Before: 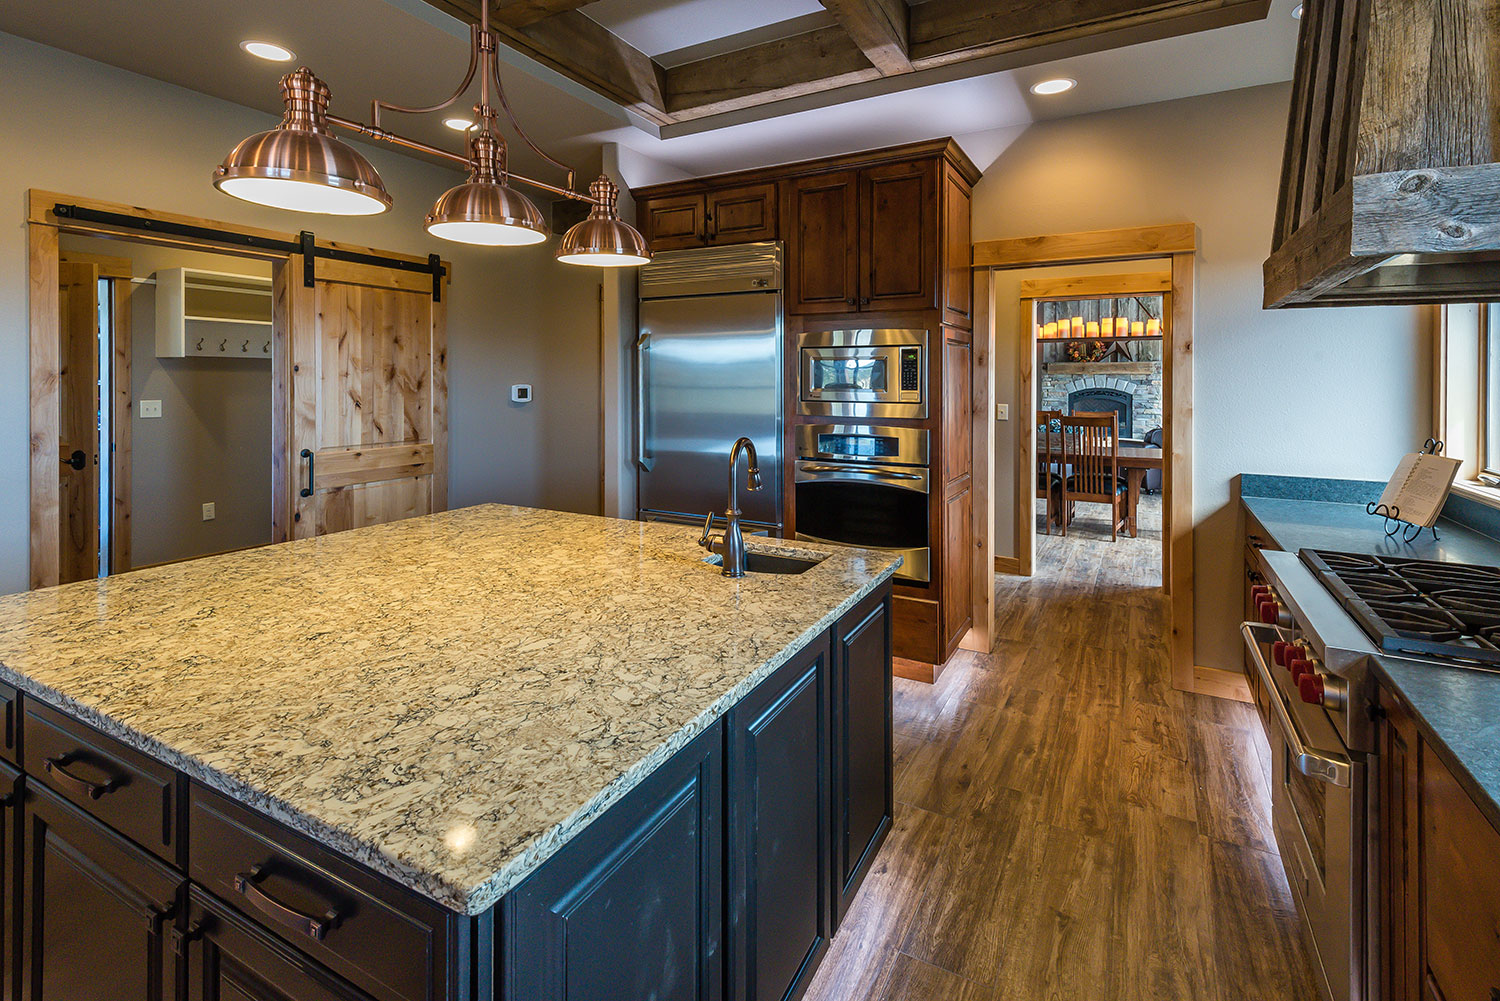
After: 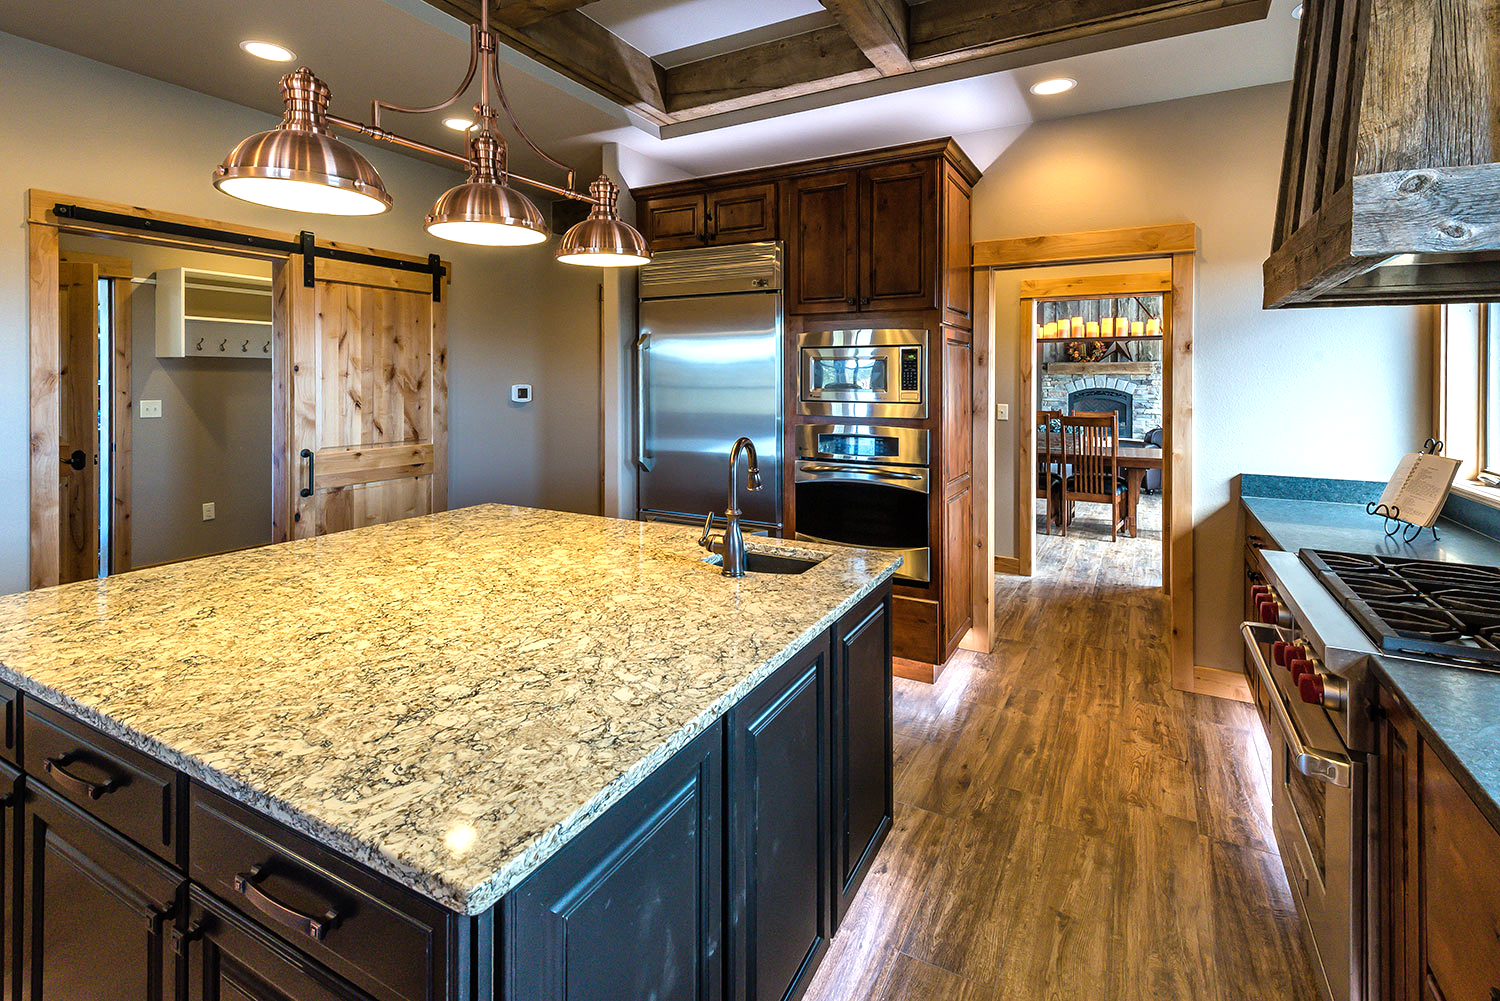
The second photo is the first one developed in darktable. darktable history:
tone equalizer: -8 EV -0.786 EV, -7 EV -0.691 EV, -6 EV -0.62 EV, -5 EV -0.411 EV, -3 EV 0.397 EV, -2 EV 0.6 EV, -1 EV 0.675 EV, +0 EV 0.75 EV
shadows and highlights: low approximation 0.01, soften with gaussian
